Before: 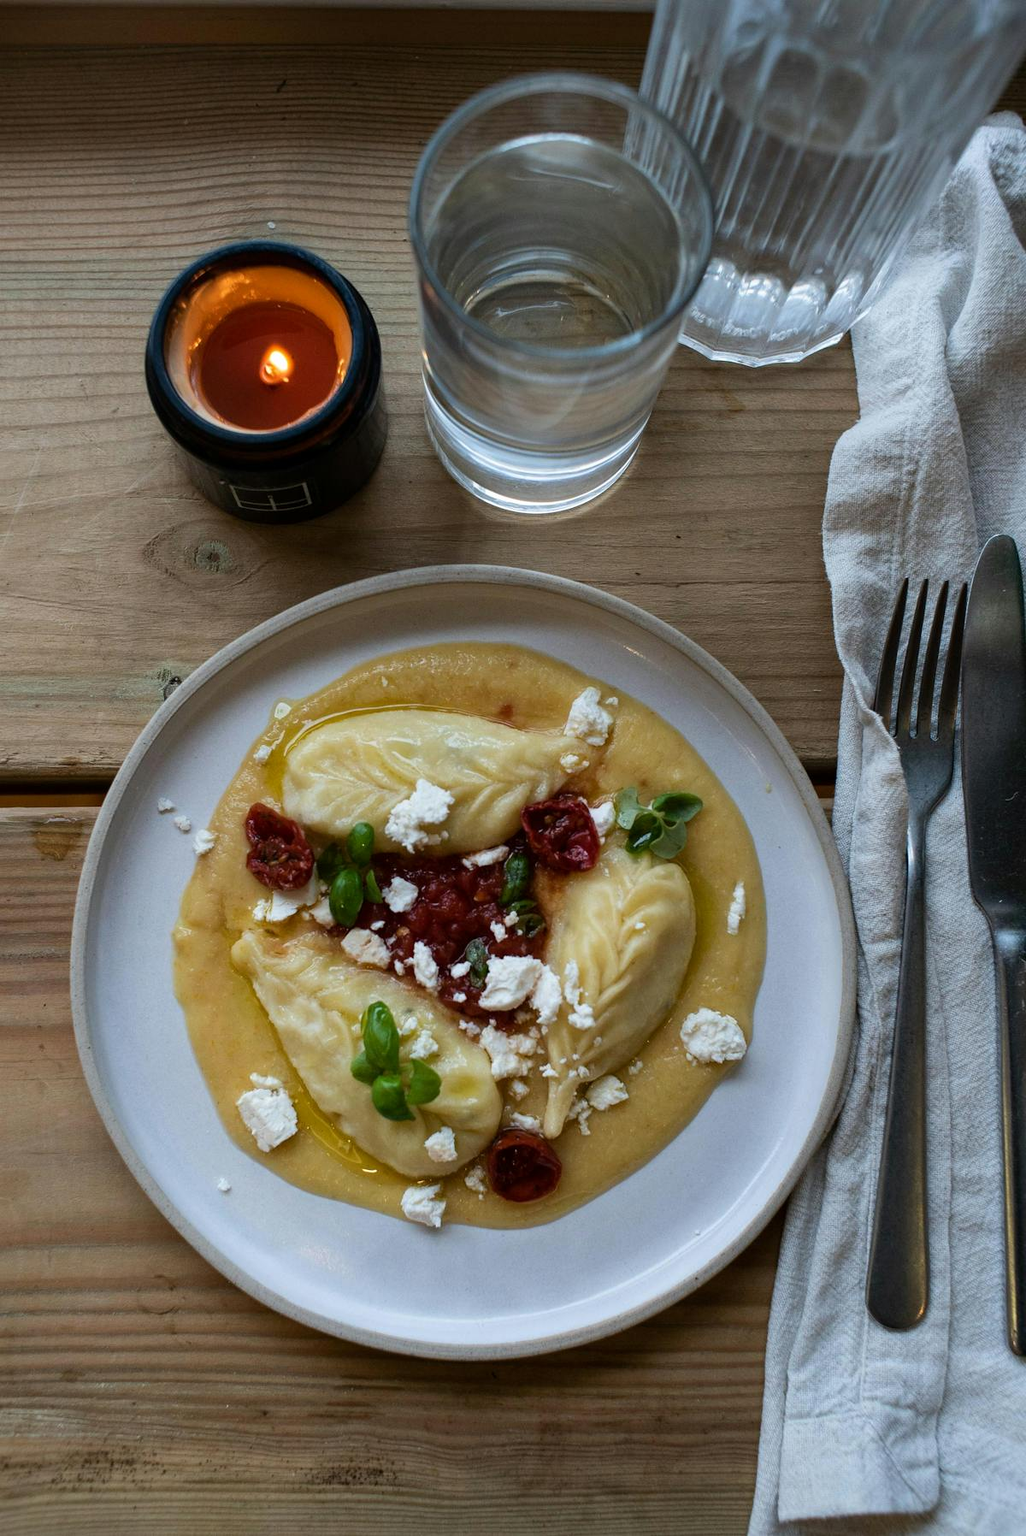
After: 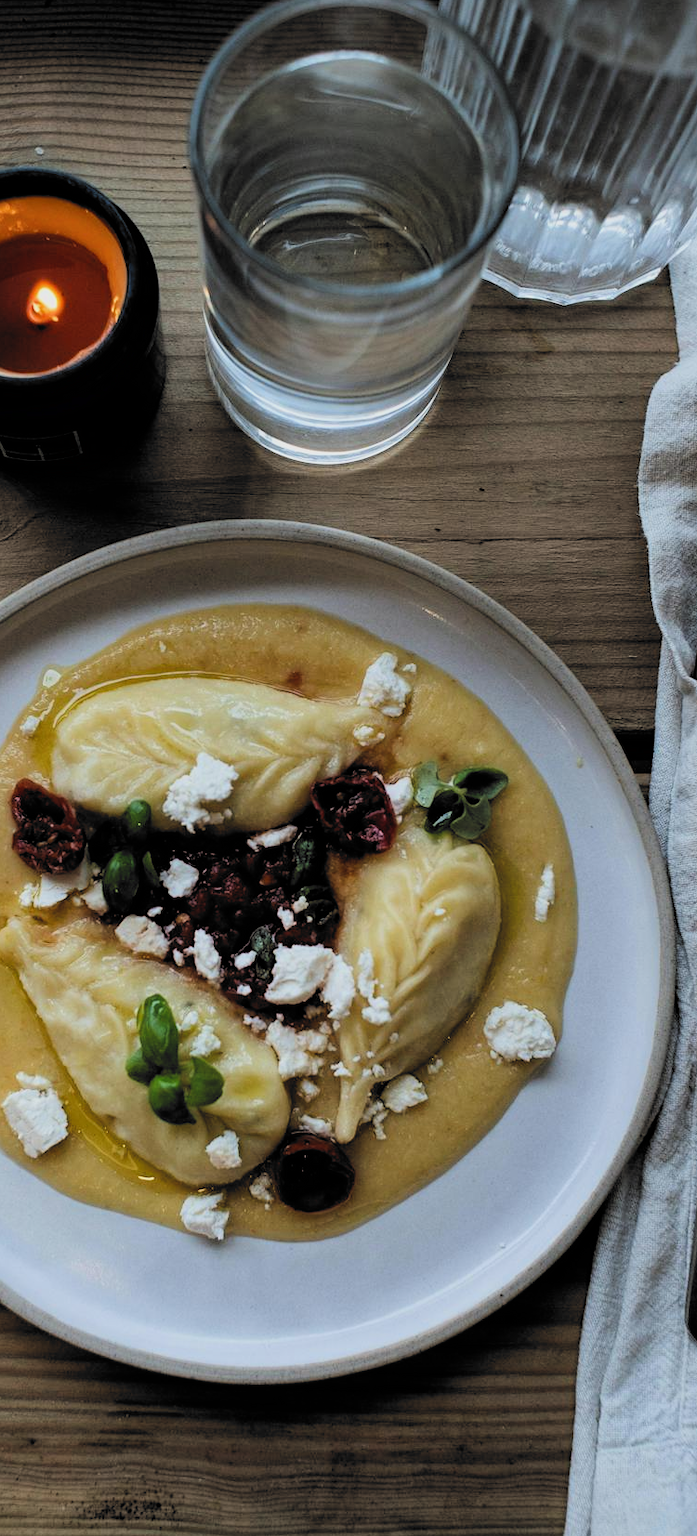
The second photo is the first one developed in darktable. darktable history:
crop and rotate: left 22.934%, top 5.644%, right 14.467%, bottom 2.274%
filmic rgb: black relative exposure -5.04 EV, white relative exposure 3.54 EV, hardness 3.18, contrast 1.202, highlights saturation mix -49.39%, color science v6 (2022)
